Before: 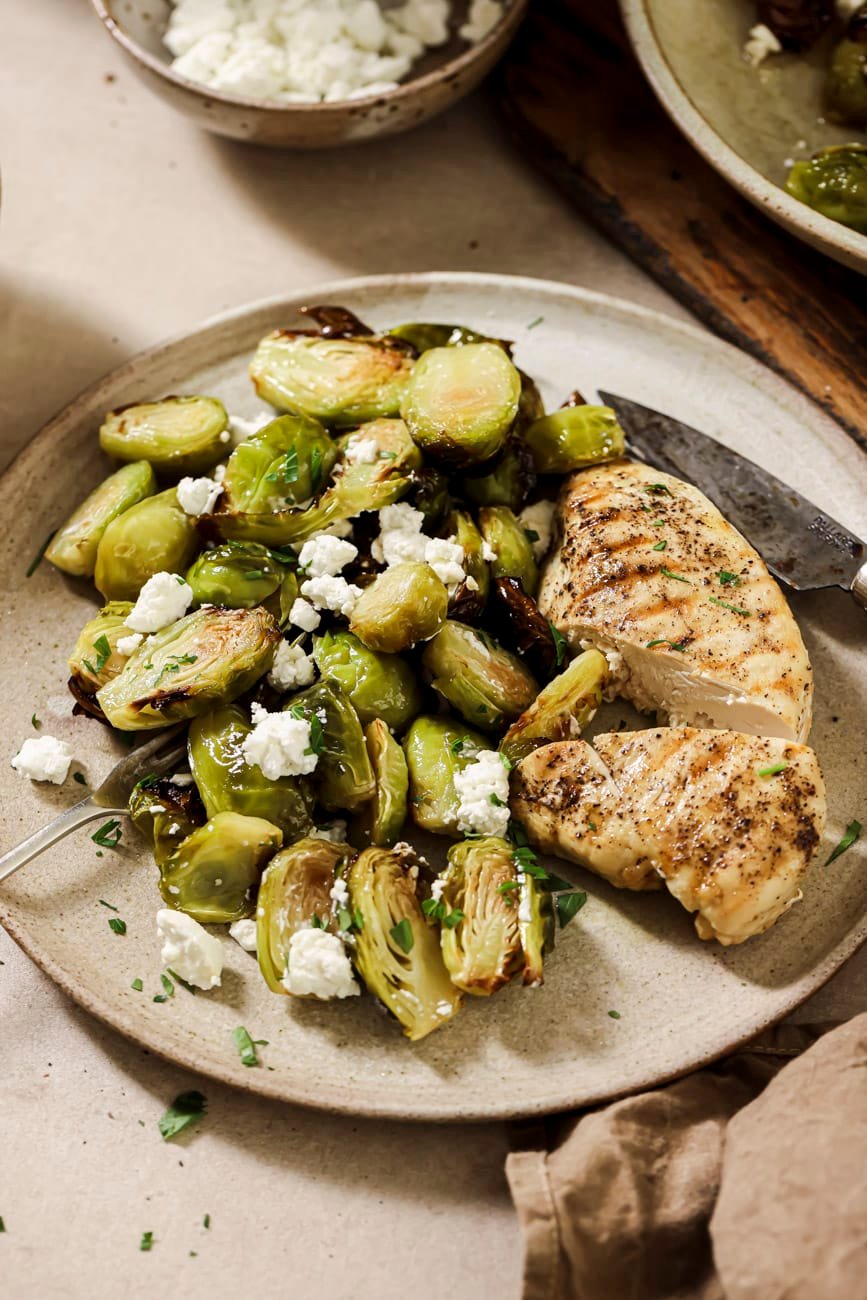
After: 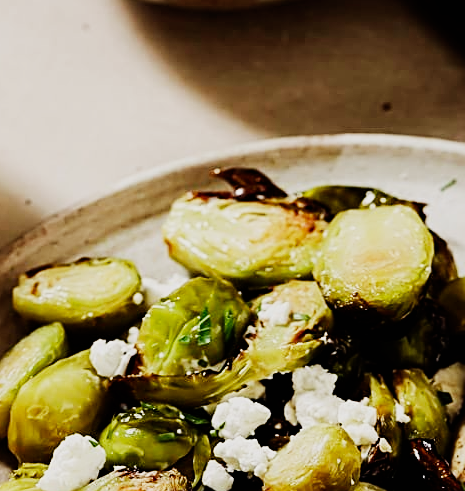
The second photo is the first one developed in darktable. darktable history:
sharpen: on, module defaults
sigmoid: contrast 1.81, skew -0.21, preserve hue 0%, red attenuation 0.1, red rotation 0.035, green attenuation 0.1, green rotation -0.017, blue attenuation 0.15, blue rotation -0.052, base primaries Rec2020
crop: left 10.121%, top 10.631%, right 36.218%, bottom 51.526%
